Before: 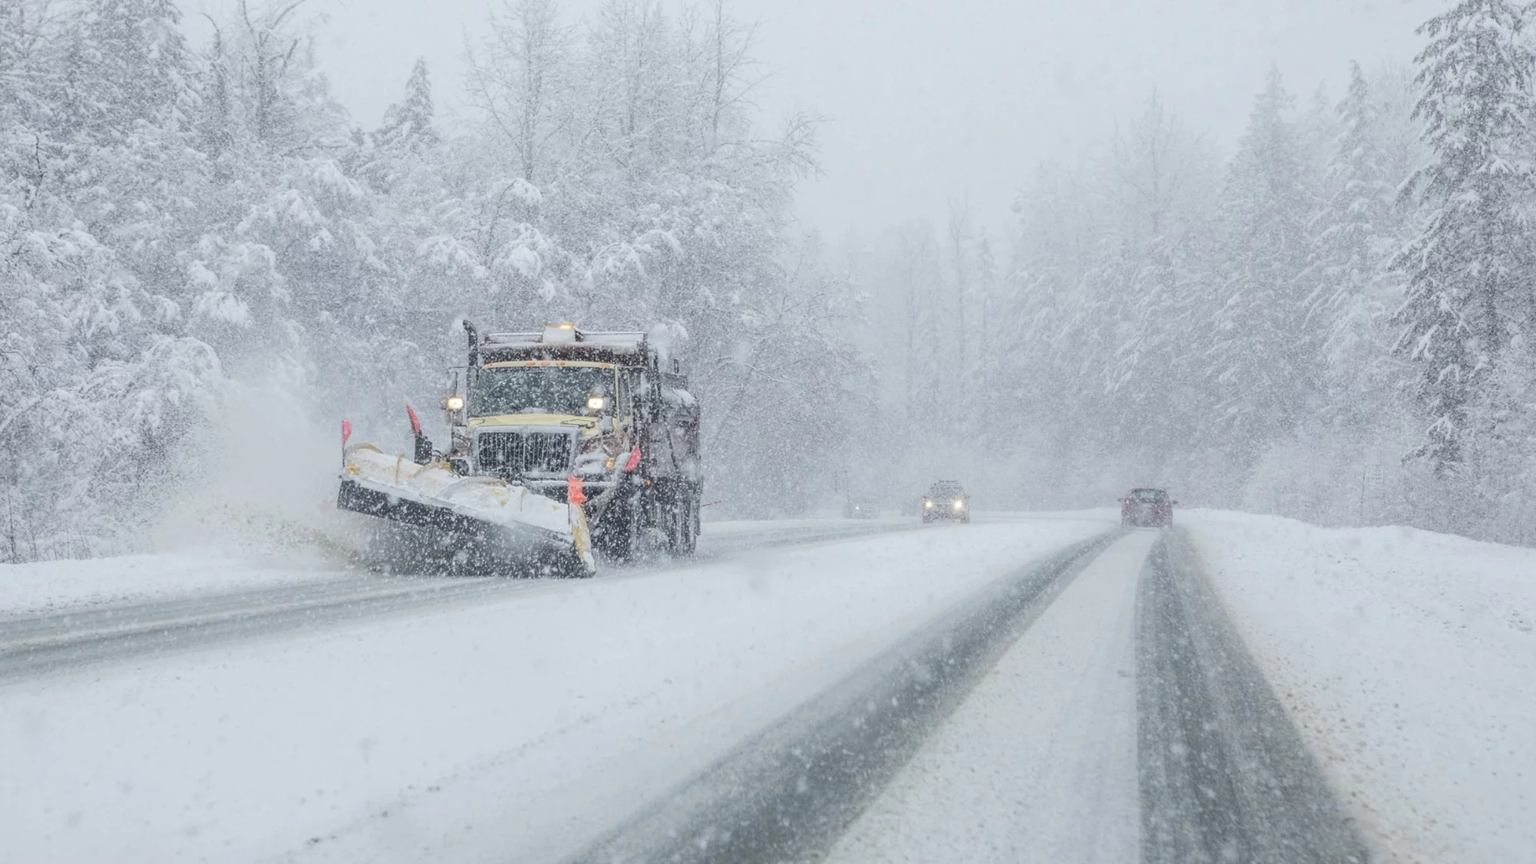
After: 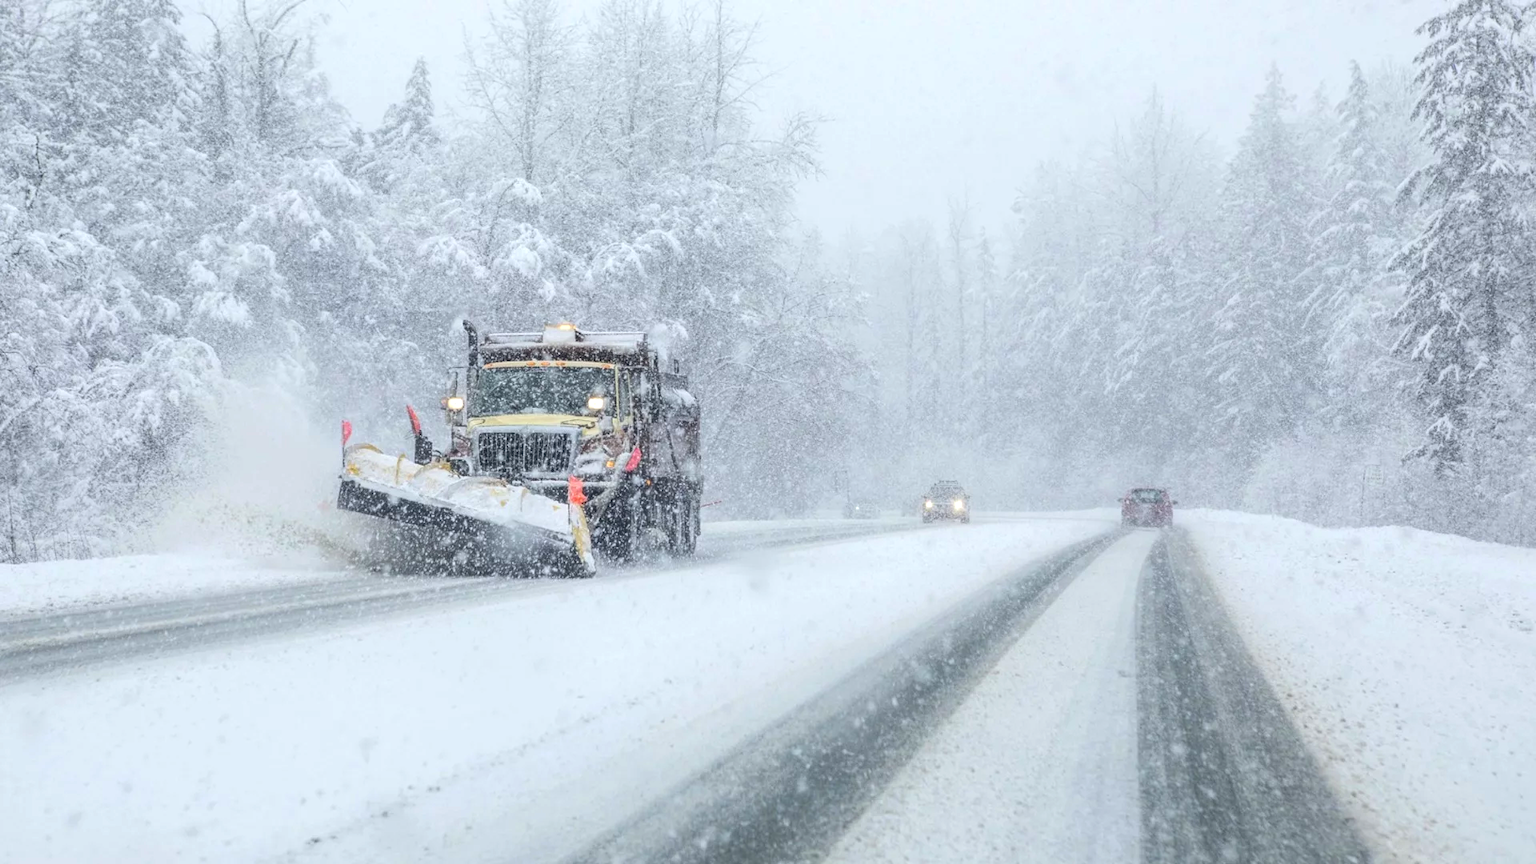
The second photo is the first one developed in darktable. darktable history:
color balance rgb: global offset › luminance -0.468%, perceptual saturation grading › global saturation 36.683%, perceptual brilliance grading › highlights 10.764%, perceptual brilliance grading › shadows -11.147%
